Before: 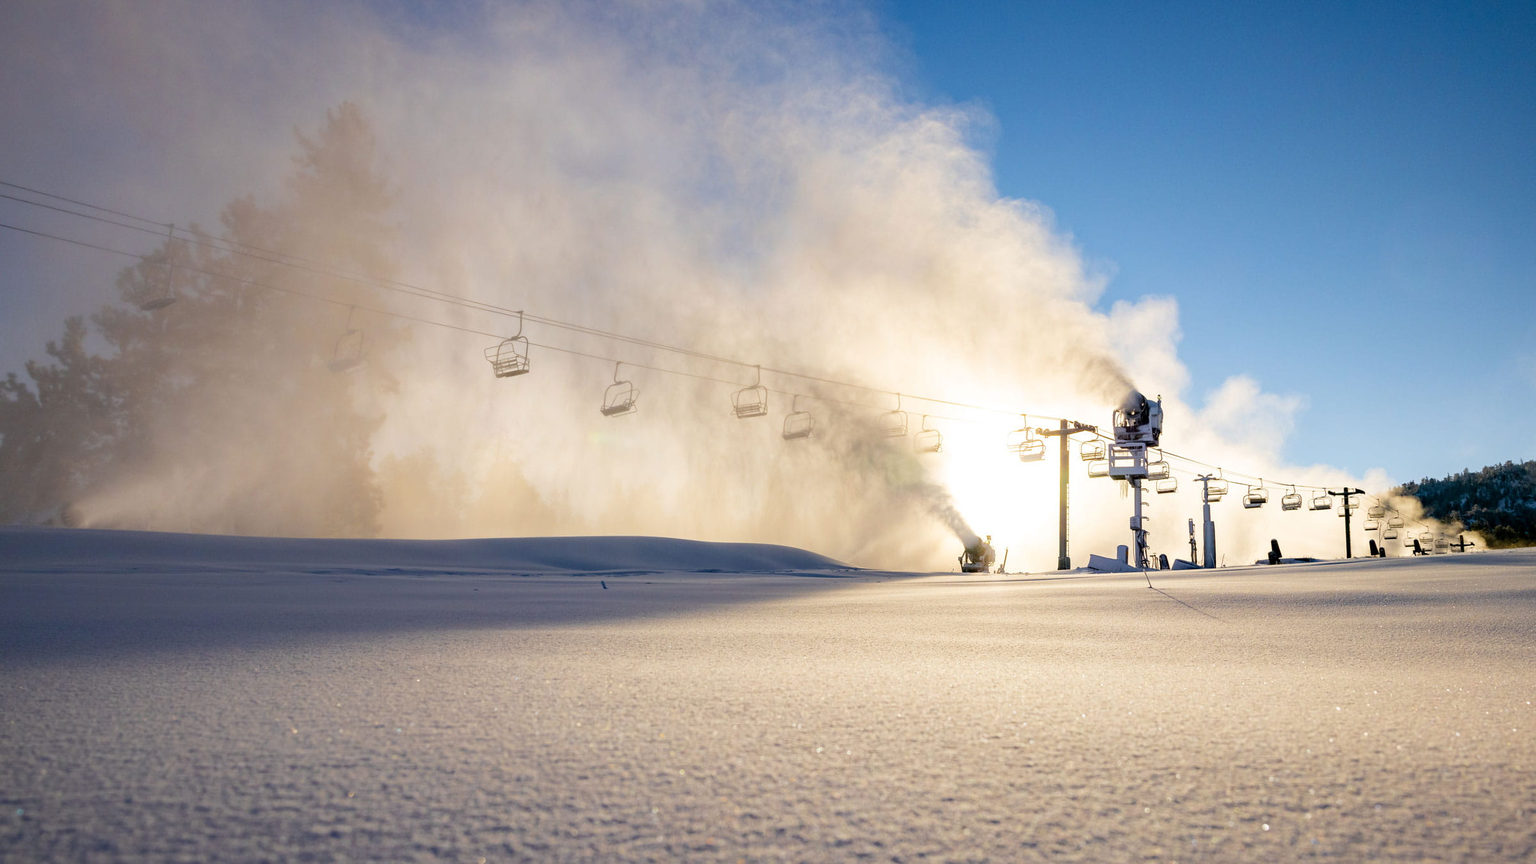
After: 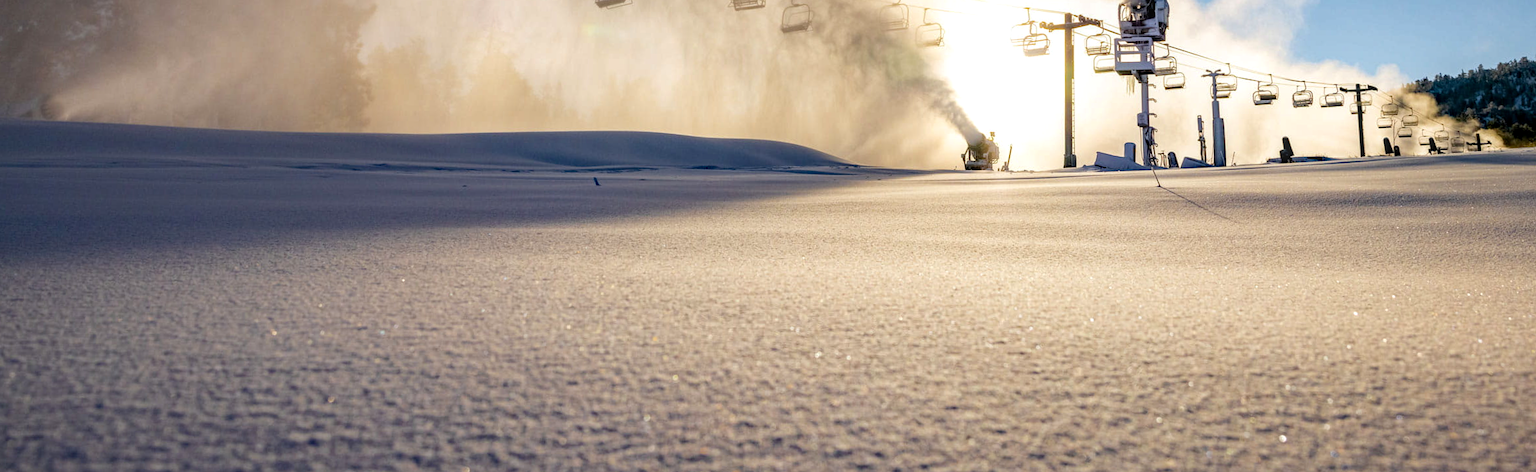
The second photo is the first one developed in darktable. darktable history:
haze removal: compatibility mode true, adaptive false
crop and rotate: top 46.237%
rotate and perspective: rotation 0.226°, lens shift (vertical) -0.042, crop left 0.023, crop right 0.982, crop top 0.006, crop bottom 0.994
local contrast: on, module defaults
